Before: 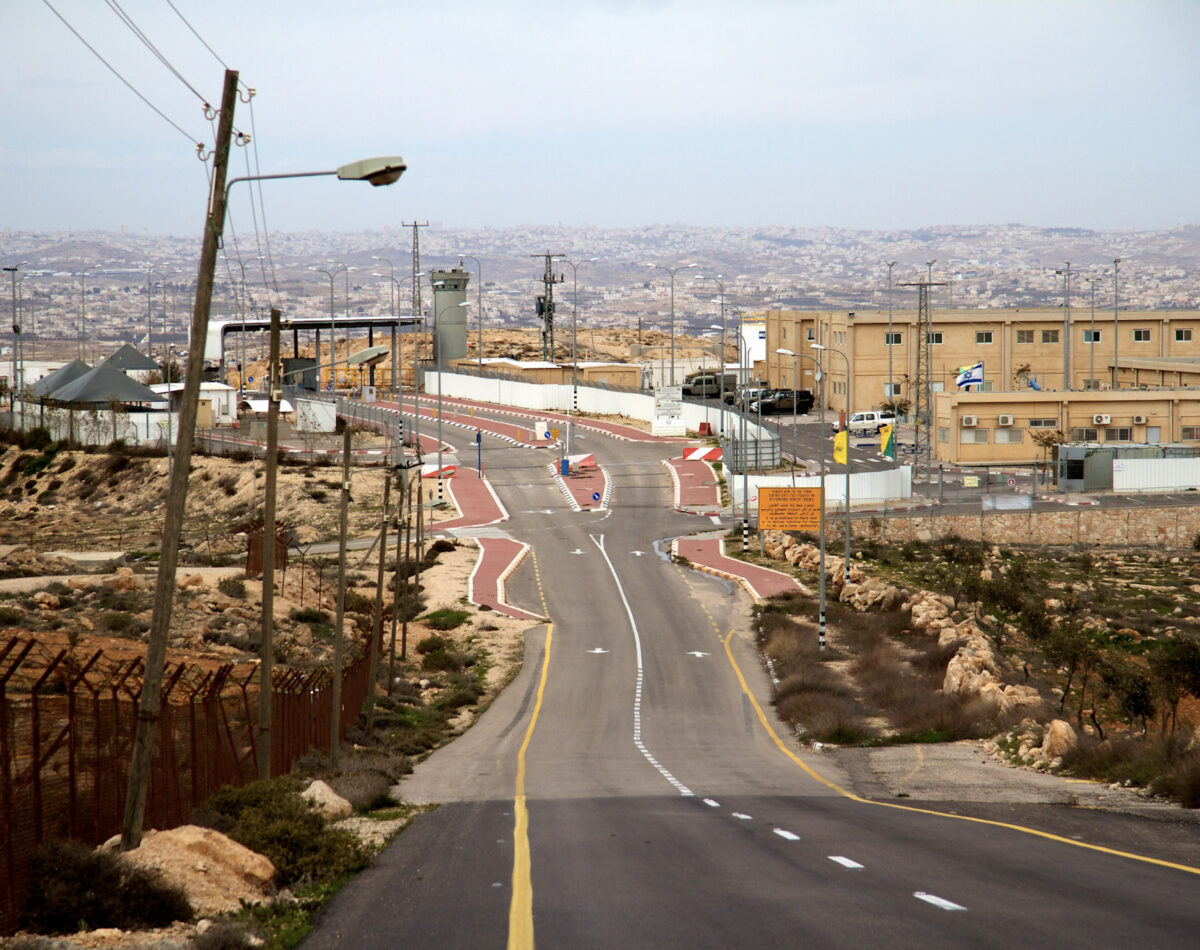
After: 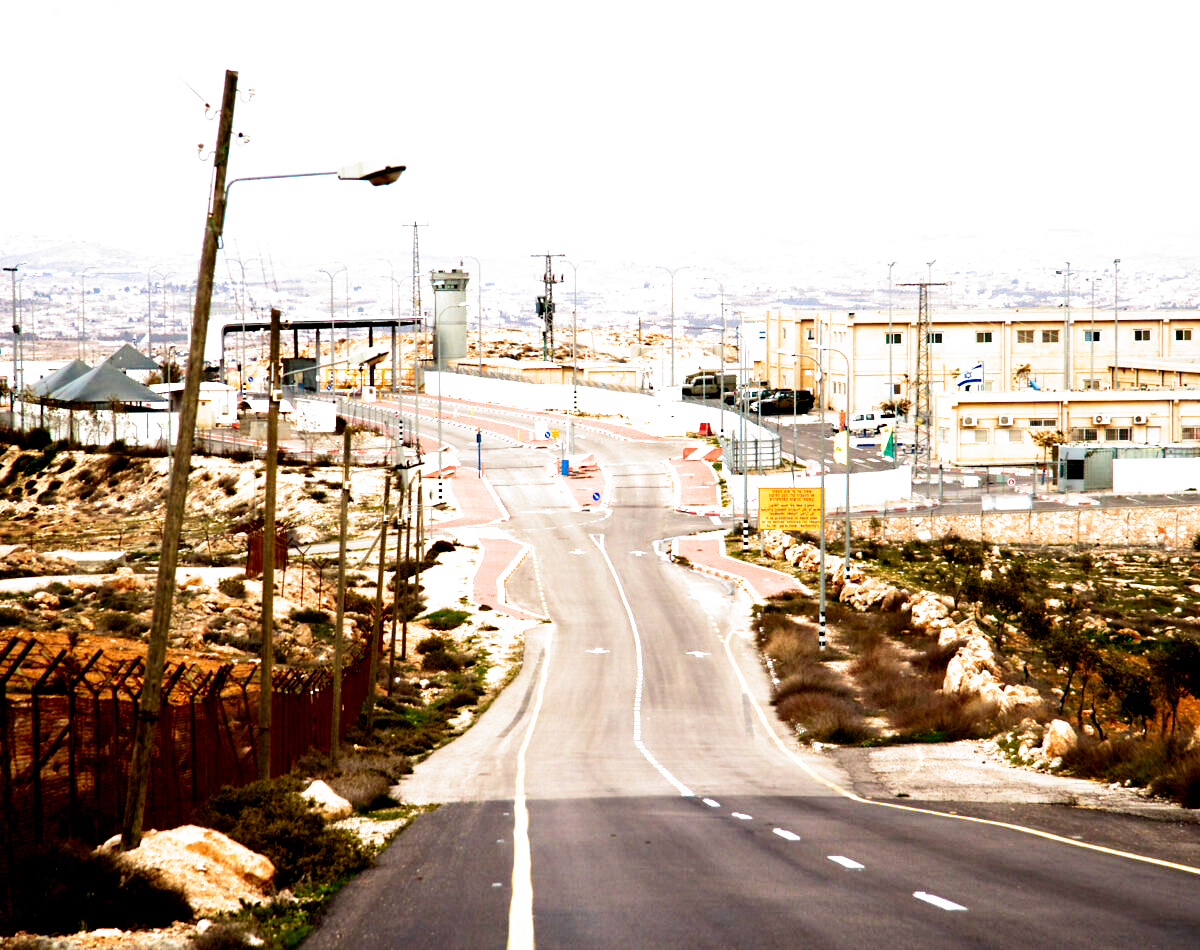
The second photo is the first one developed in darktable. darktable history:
filmic rgb: middle gray luminance 8.8%, black relative exposure -6.3 EV, white relative exposure 2.7 EV, threshold 6 EV, target black luminance 0%, hardness 4.74, latitude 73.47%, contrast 1.332, shadows ↔ highlights balance 10.13%, add noise in highlights 0, preserve chrominance no, color science v3 (2019), use custom middle-gray values true, iterations of high-quality reconstruction 0, contrast in highlights soft, enable highlight reconstruction true
tone equalizer: -8 EV -0.417 EV, -7 EV -0.389 EV, -6 EV -0.333 EV, -5 EV -0.222 EV, -3 EV 0.222 EV, -2 EV 0.333 EV, -1 EV 0.389 EV, +0 EV 0.417 EV, edges refinement/feathering 500, mask exposure compensation -1.57 EV, preserve details no
